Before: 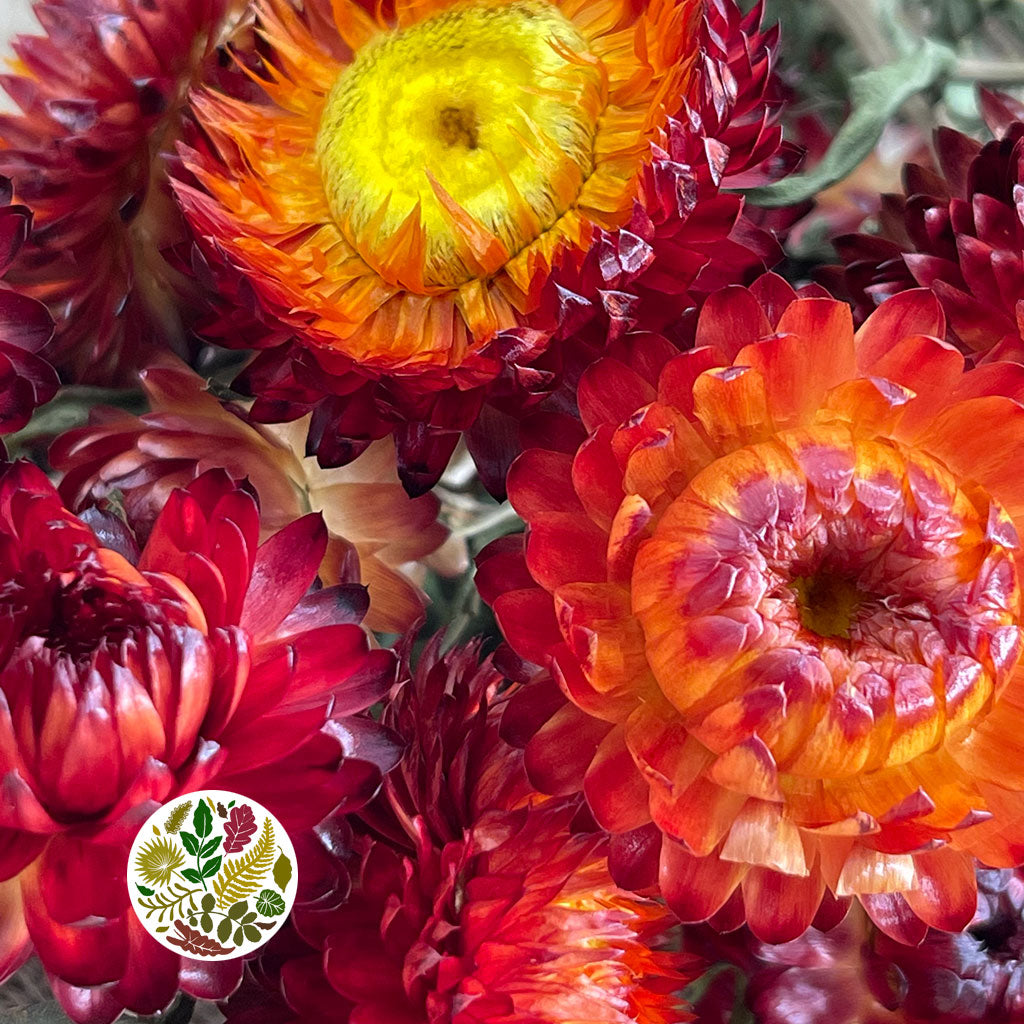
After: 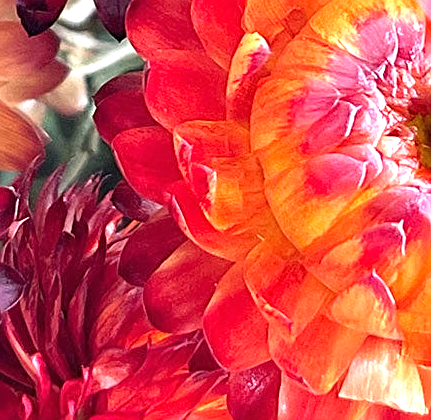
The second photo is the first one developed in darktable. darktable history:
sharpen: on, module defaults
crop: left 37.221%, top 45.169%, right 20.63%, bottom 13.777%
exposure: black level correction 0, exposure 1.1 EV, compensate exposure bias true, compensate highlight preservation false
